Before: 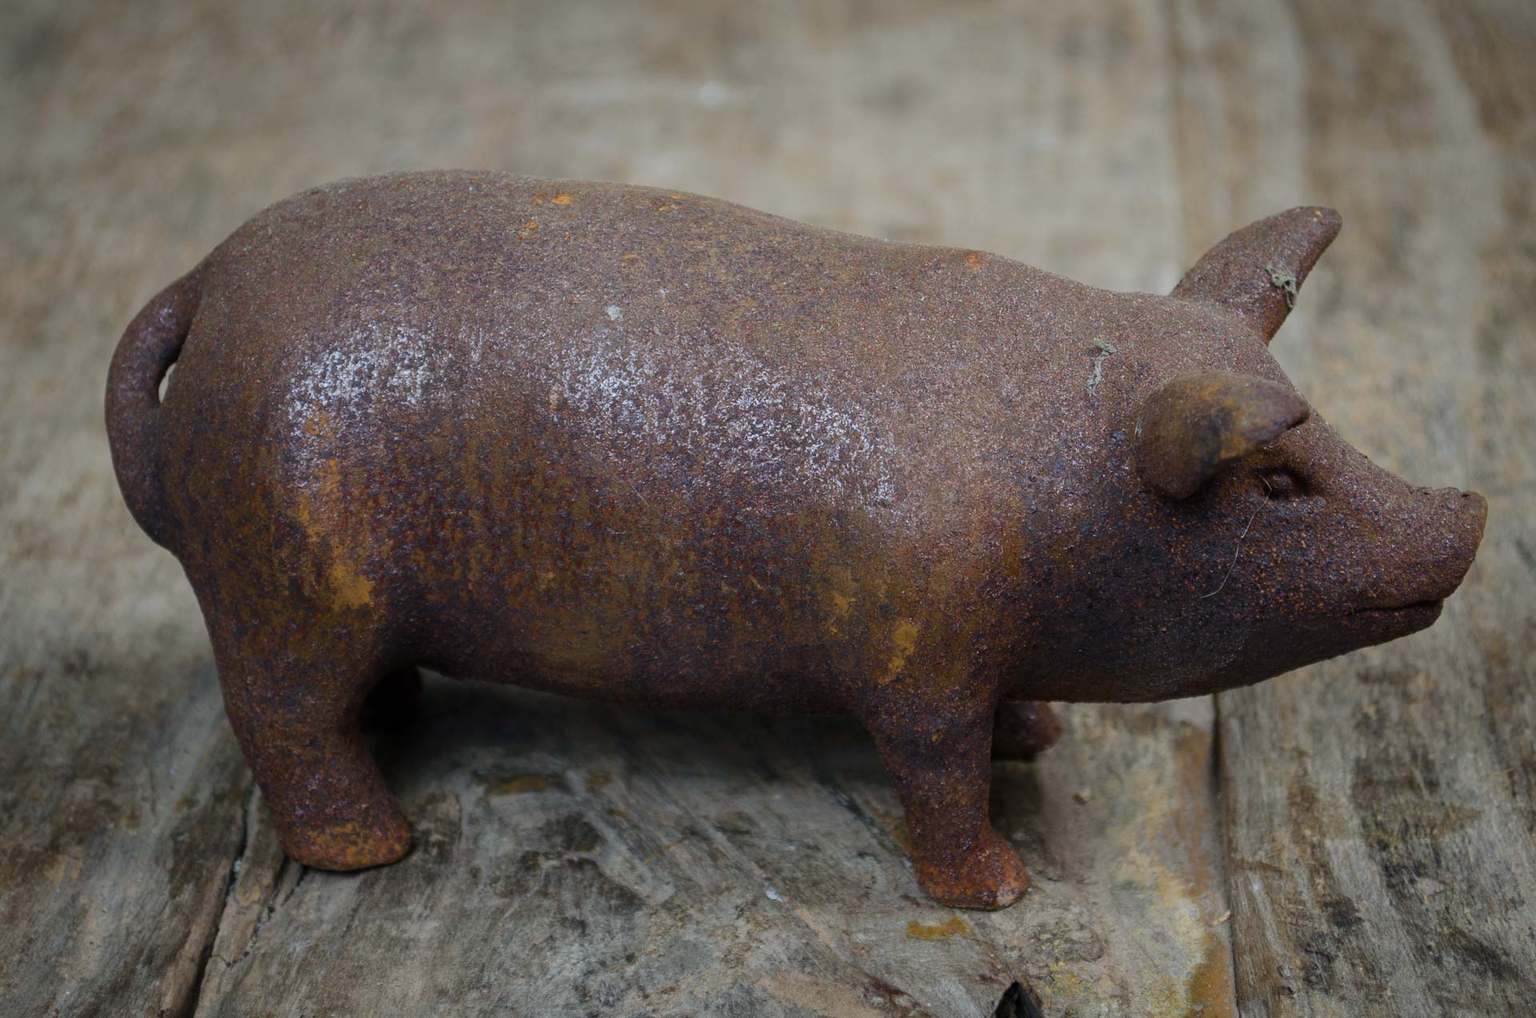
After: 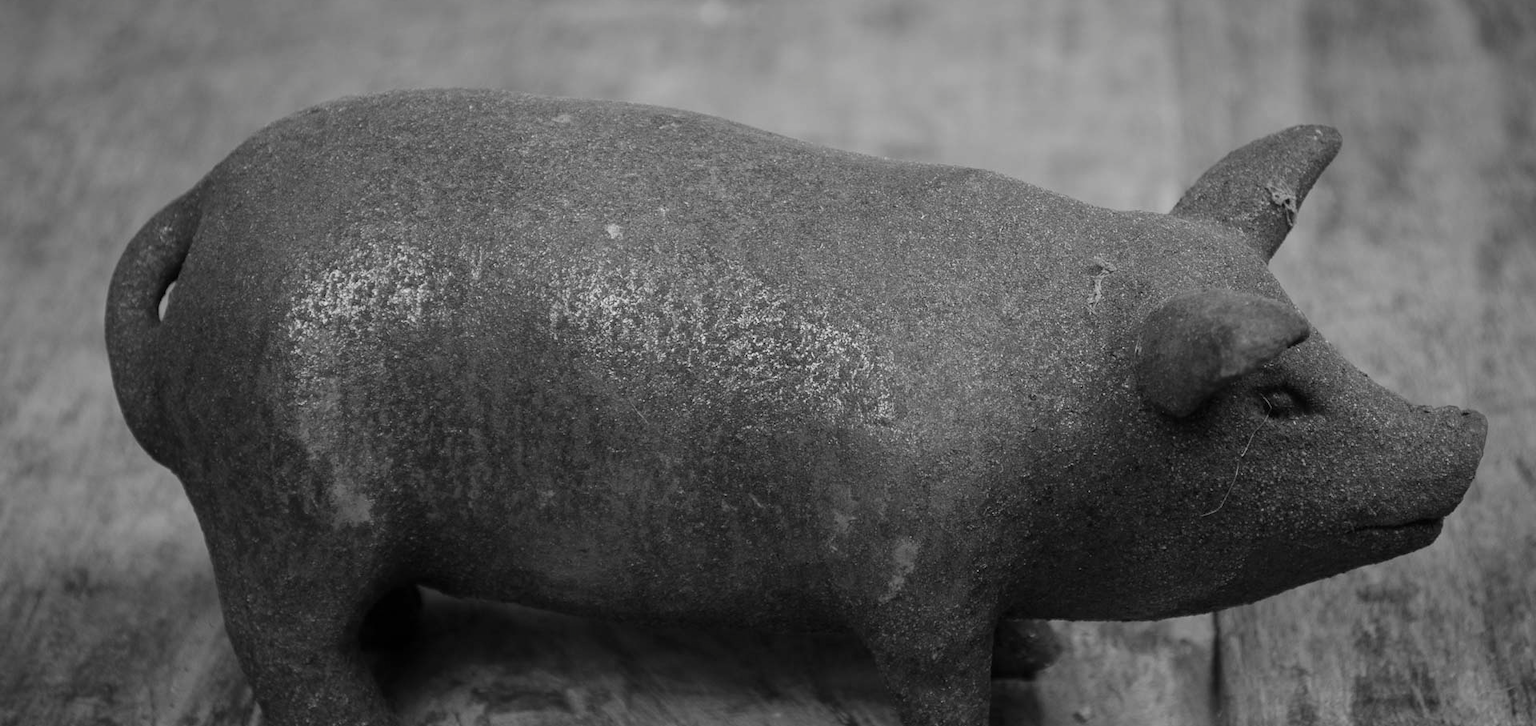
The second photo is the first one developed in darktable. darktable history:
contrast brightness saturation: saturation -0.992
crop and rotate: top 8.102%, bottom 20.437%
